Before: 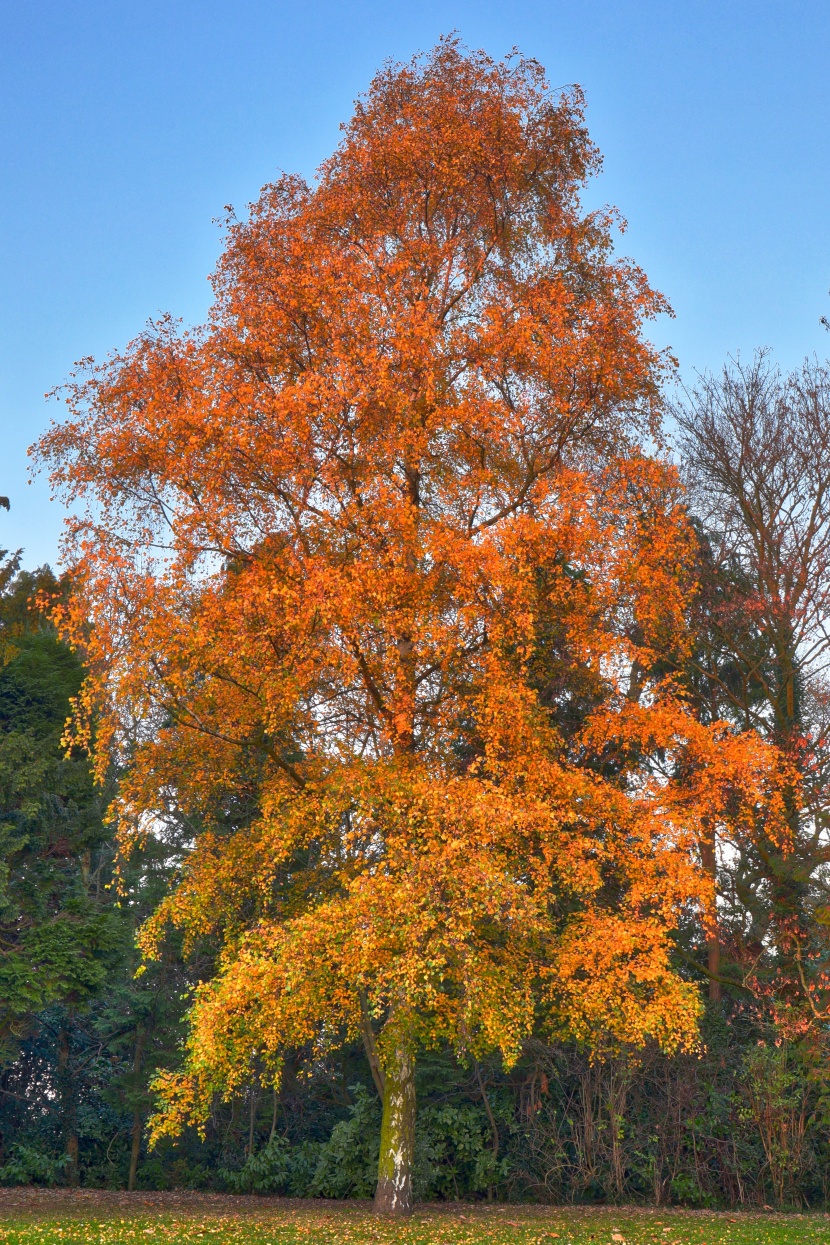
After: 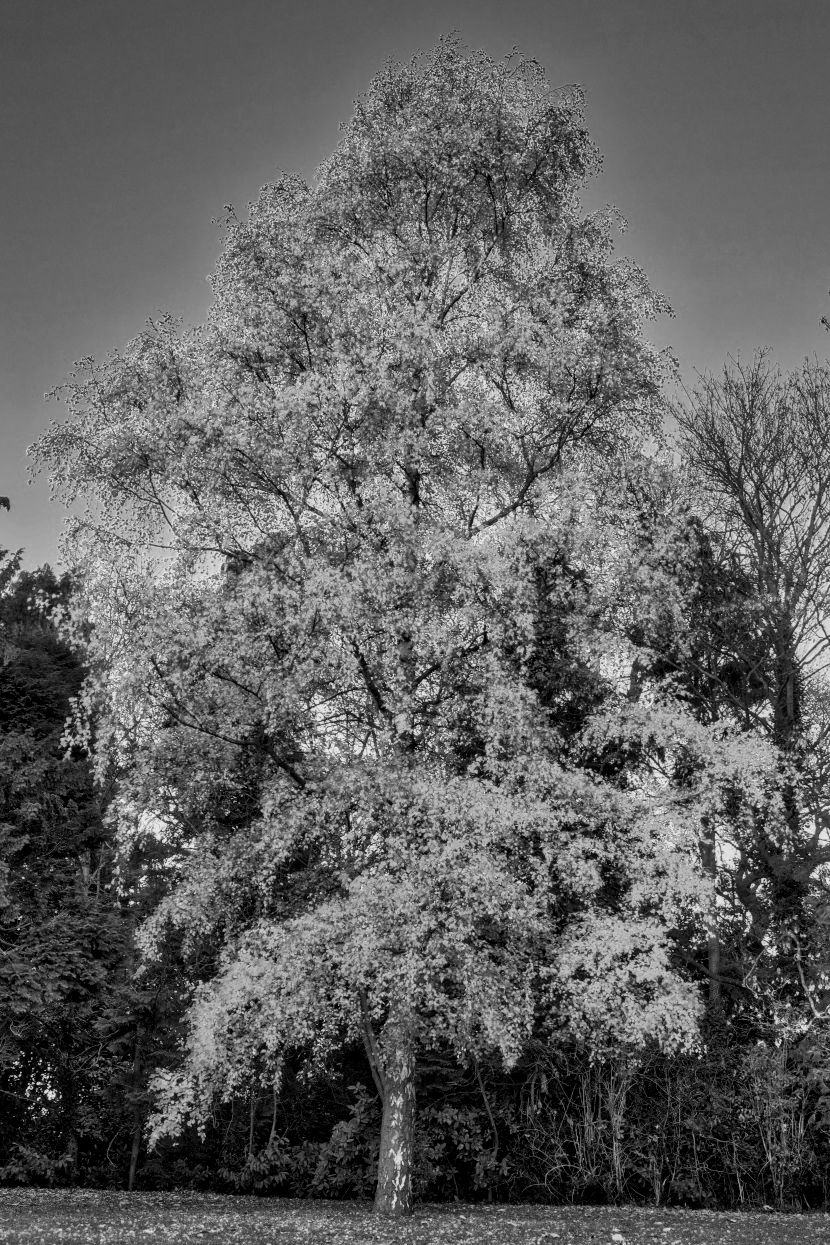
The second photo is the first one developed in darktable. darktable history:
filmic rgb: black relative exposure -5 EV, hardness 2.88, contrast 1.3, highlights saturation mix -30%
color zones: curves: ch0 [(0, 0.553) (0.123, 0.58) (0.23, 0.419) (0.468, 0.155) (0.605, 0.132) (0.723, 0.063) (0.833, 0.172) (0.921, 0.468)]; ch1 [(0.025, 0.645) (0.229, 0.584) (0.326, 0.551) (0.537, 0.446) (0.599, 0.911) (0.708, 1) (0.805, 0.944)]; ch2 [(0.086, 0.468) (0.254, 0.464) (0.638, 0.564) (0.702, 0.592) (0.768, 0.564)]
shadows and highlights: soften with gaussian
local contrast: on, module defaults
monochrome: on, module defaults
